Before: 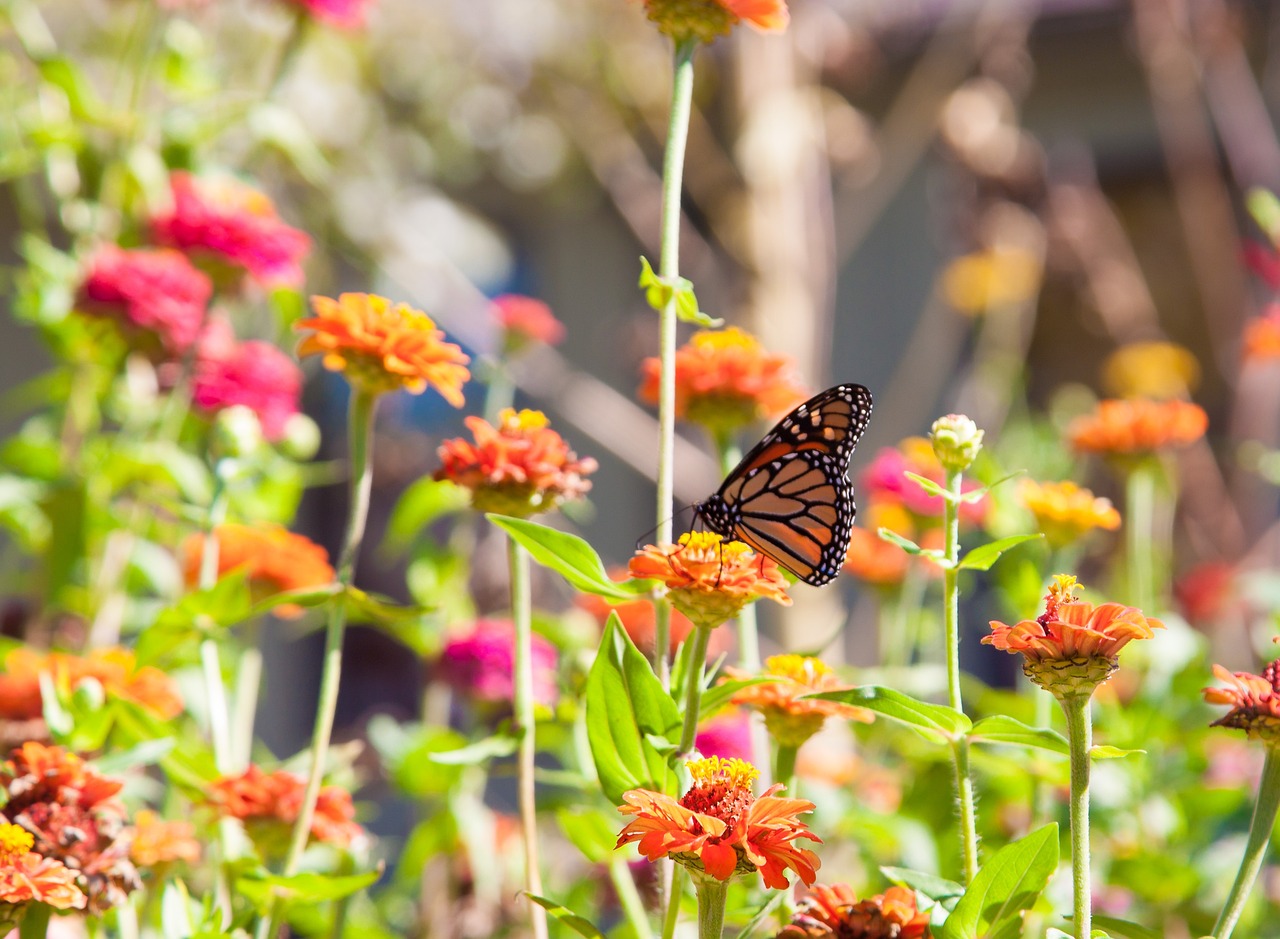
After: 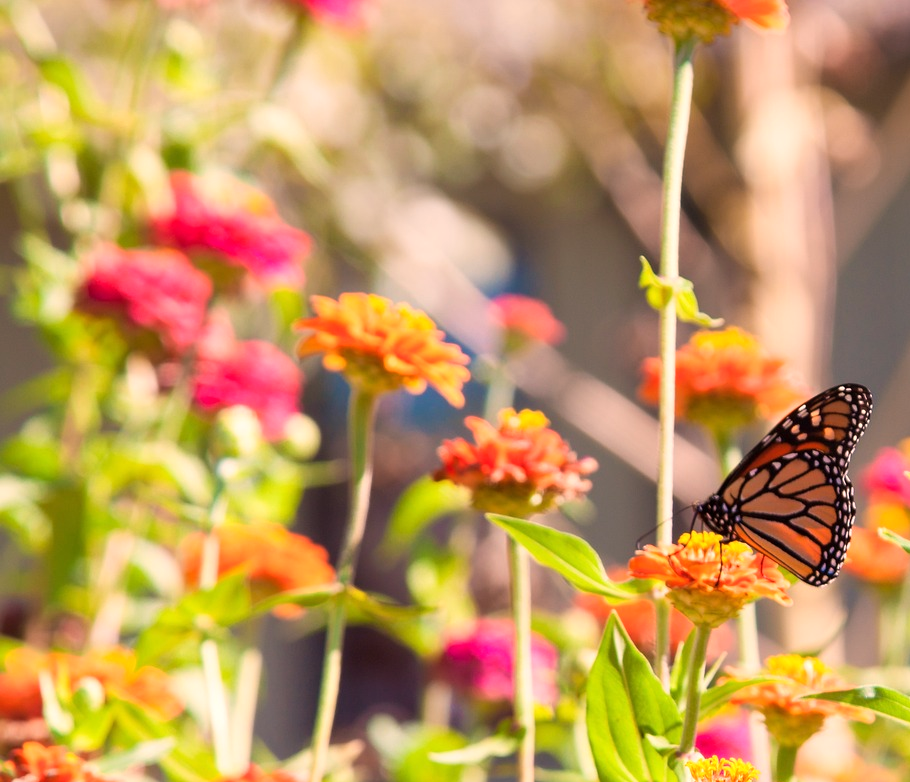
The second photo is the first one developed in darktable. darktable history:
crop: right 28.885%, bottom 16.626%
white balance: red 1.127, blue 0.943
